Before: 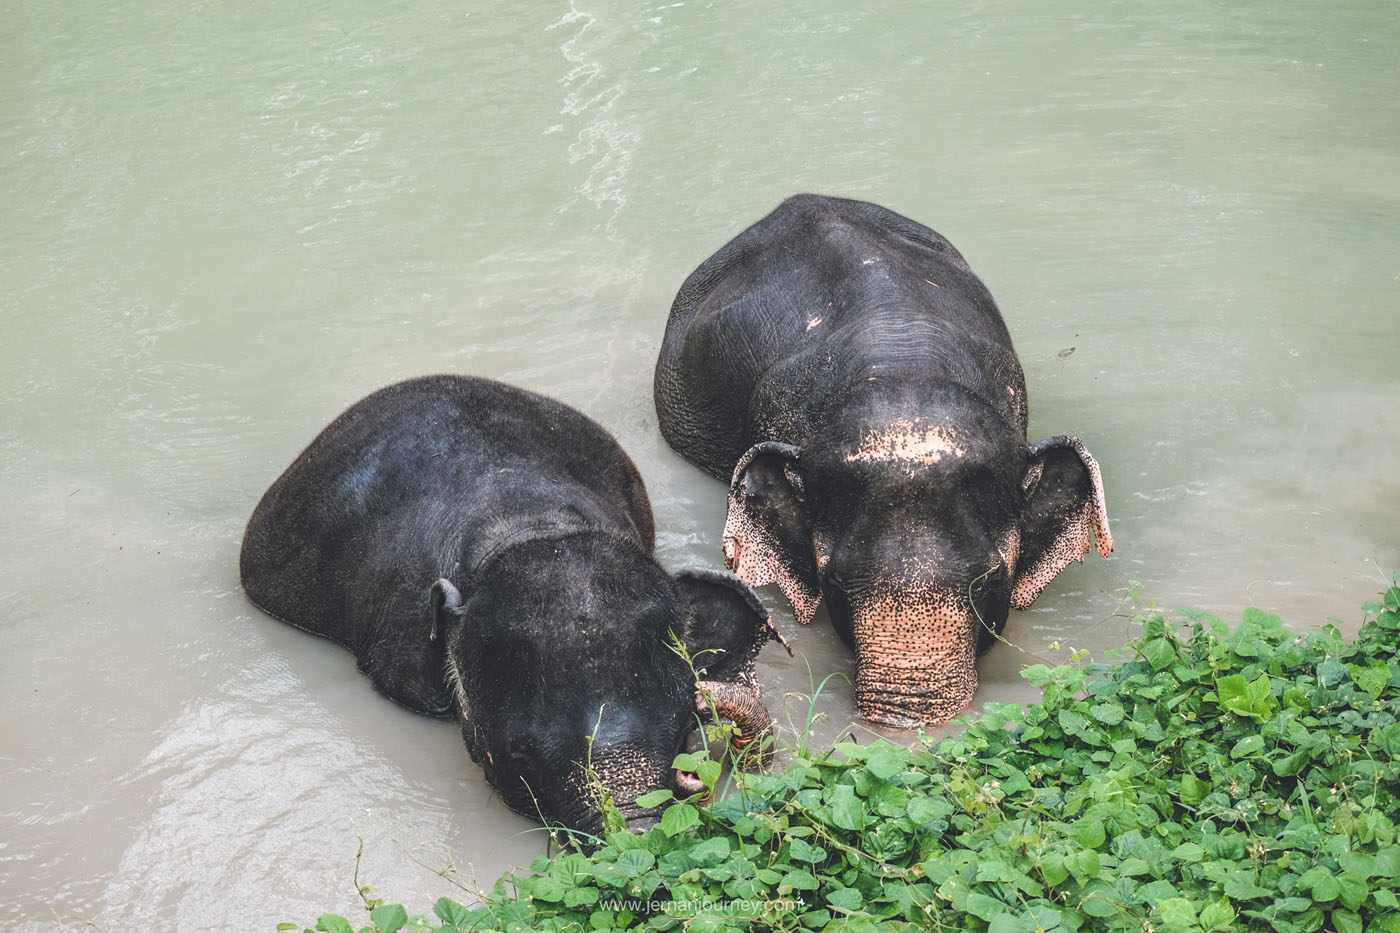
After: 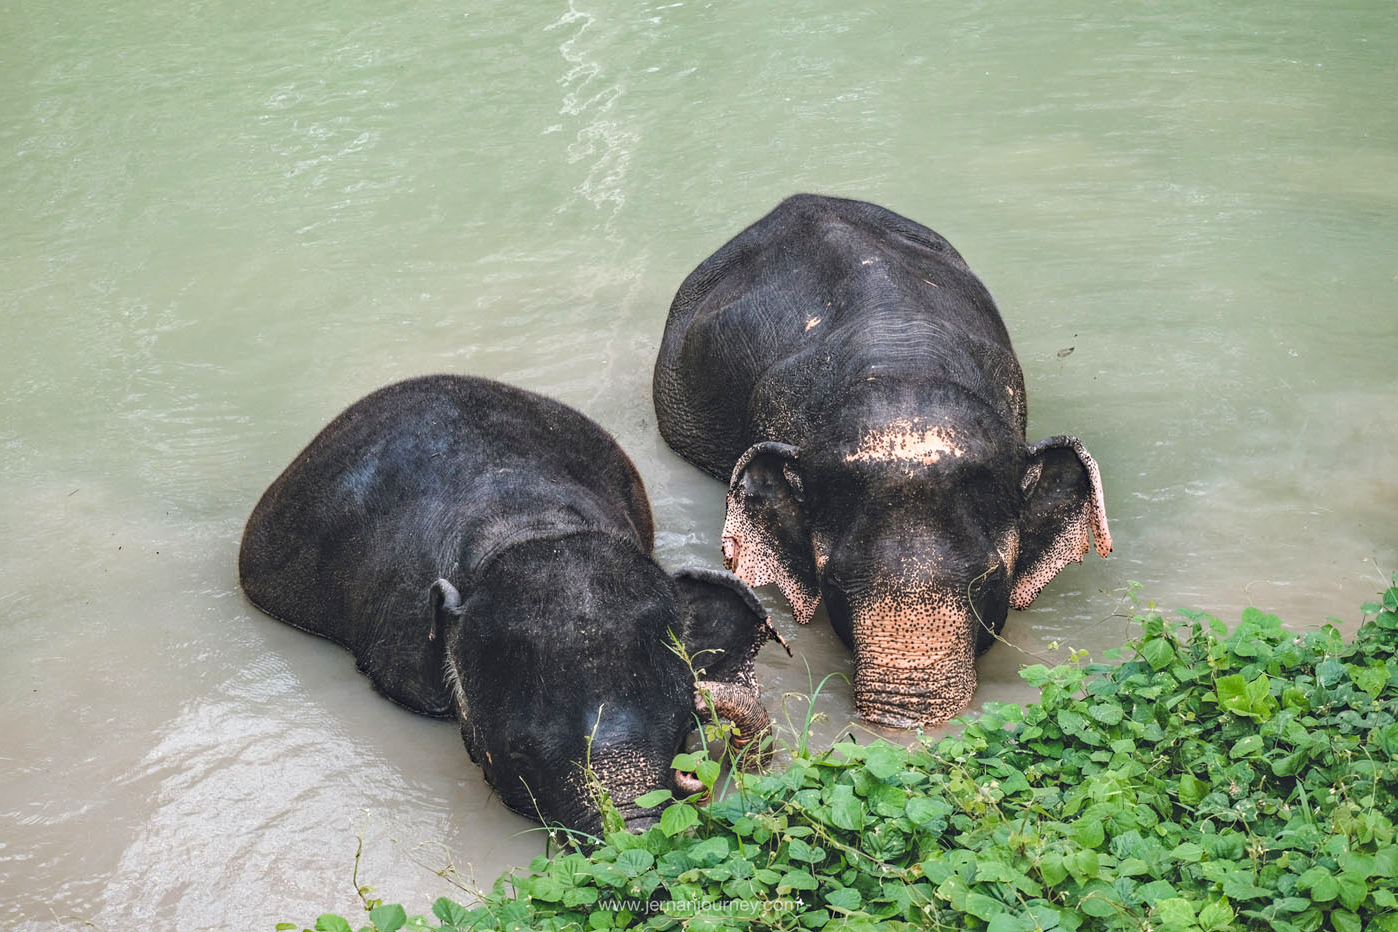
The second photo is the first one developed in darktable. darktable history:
crop and rotate: left 0.103%, bottom 0.005%
haze removal: strength 0.284, distance 0.245, adaptive false
